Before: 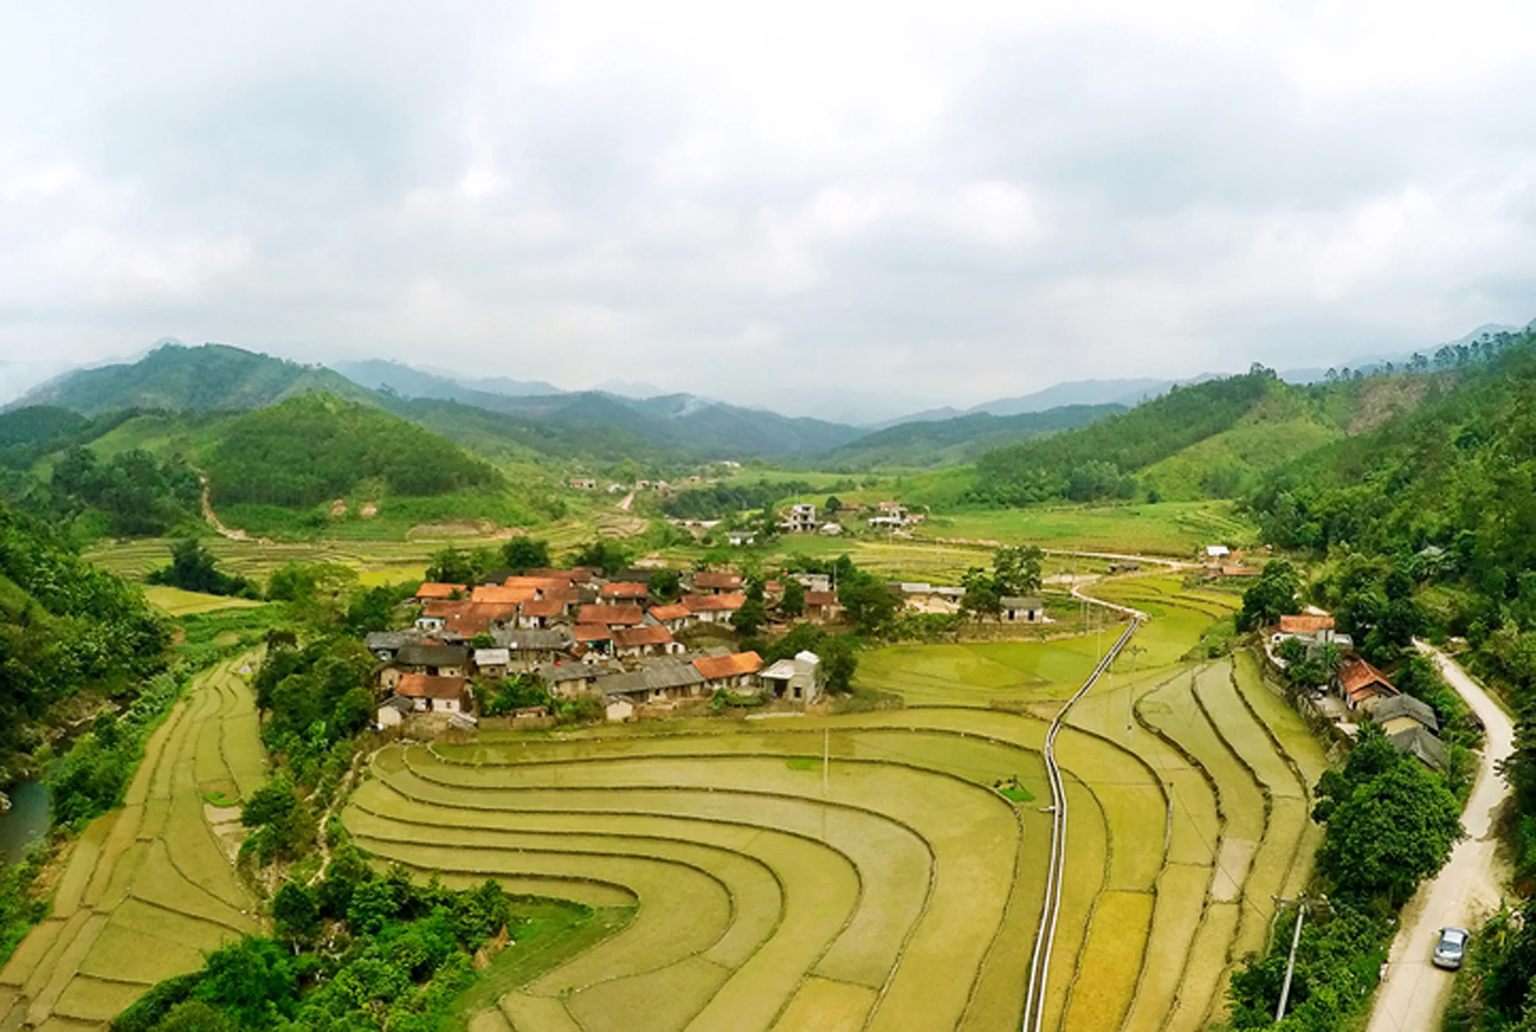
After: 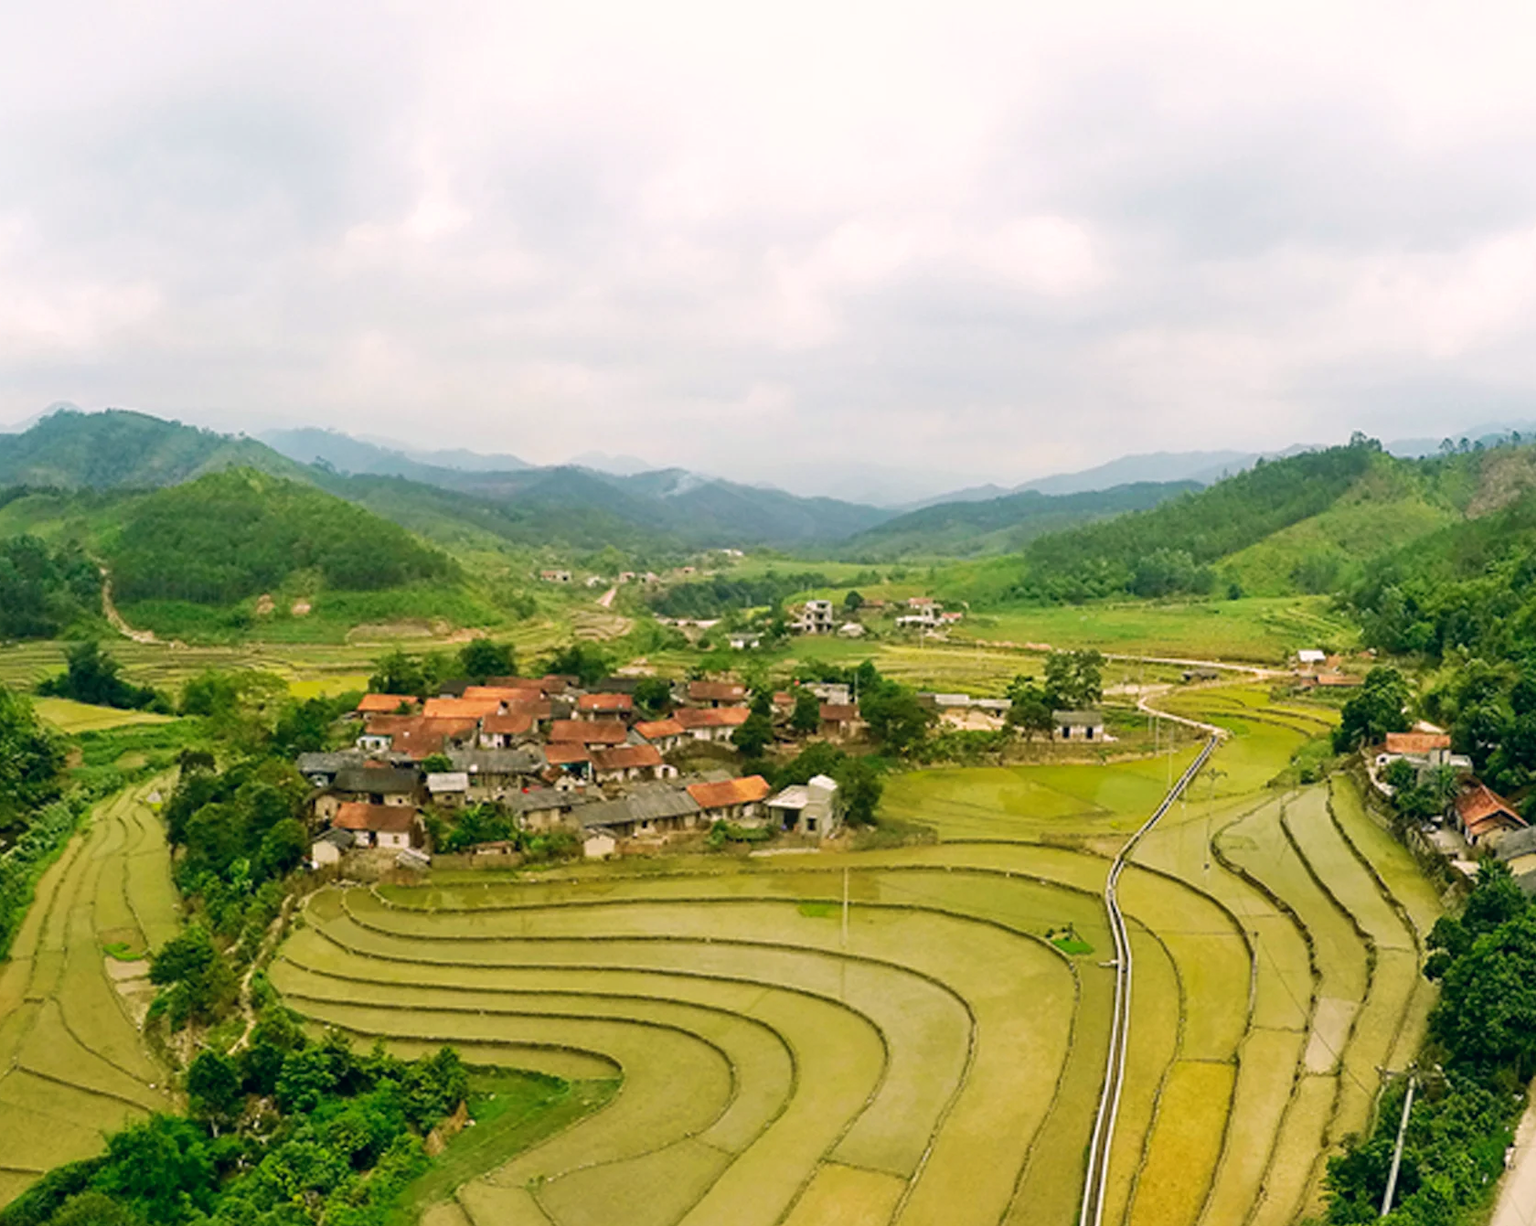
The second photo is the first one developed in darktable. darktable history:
crop: left 7.598%, right 7.873%
white balance: red 0.986, blue 1.01
color correction: highlights a* 5.38, highlights b* 5.3, shadows a* -4.26, shadows b* -5.11
